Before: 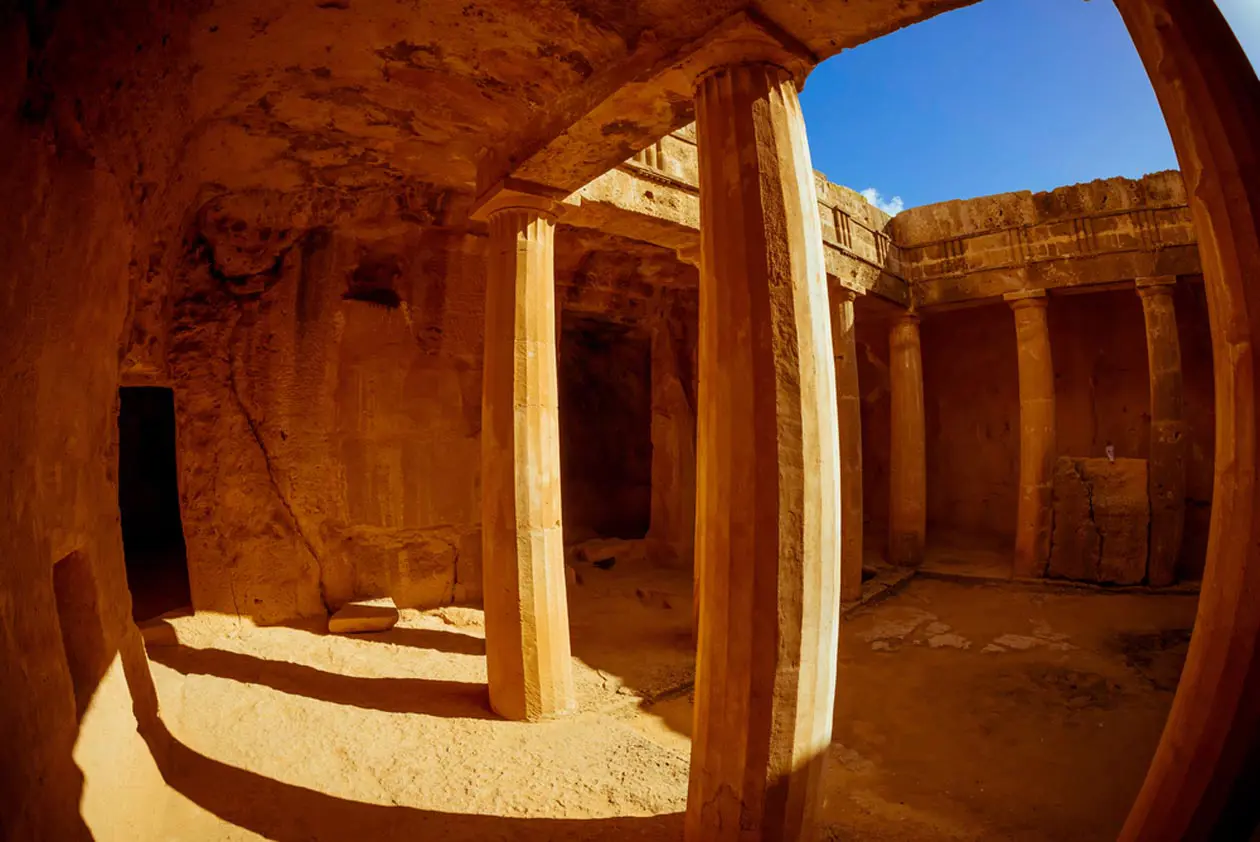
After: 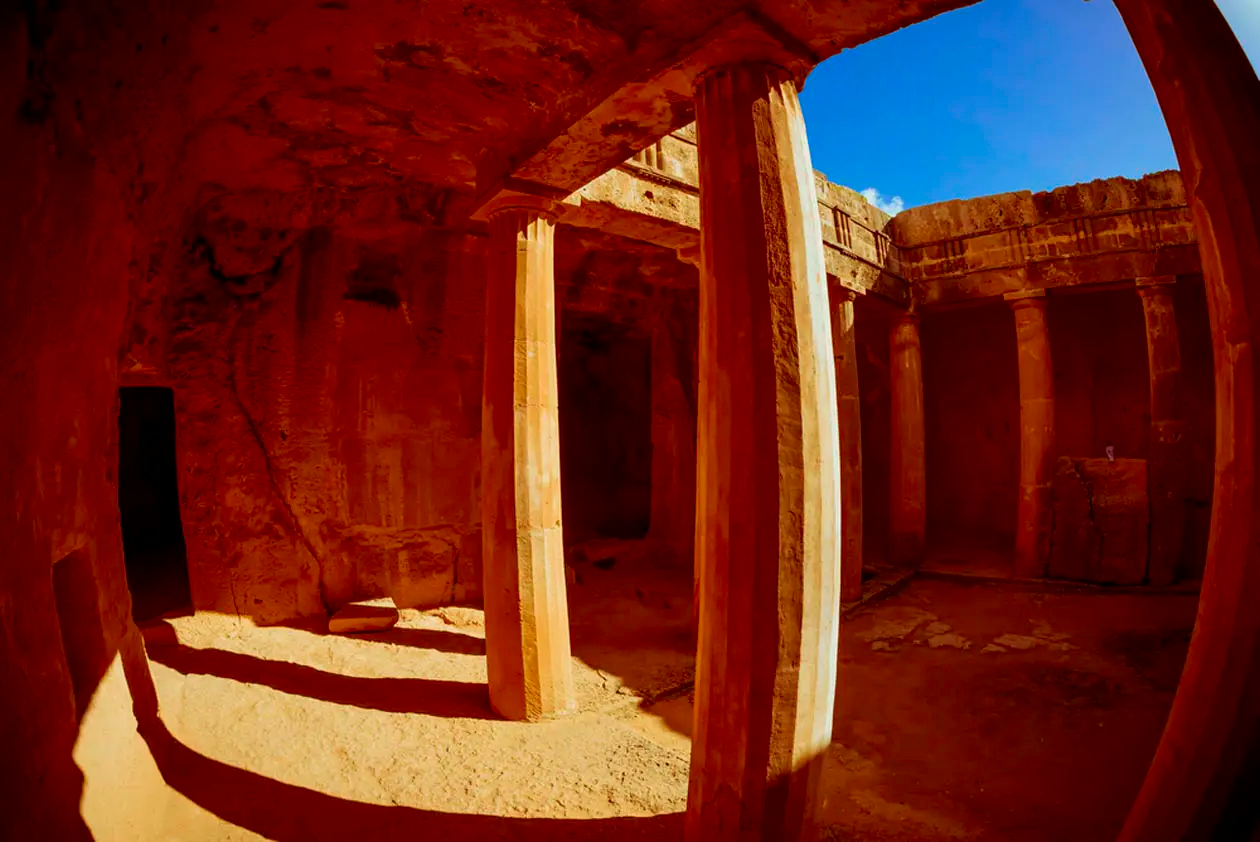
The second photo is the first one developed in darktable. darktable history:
tone curve: curves: ch0 [(0, 0) (0.059, 0.027) (0.162, 0.125) (0.304, 0.279) (0.547, 0.532) (0.828, 0.815) (1, 0.983)]; ch1 [(0, 0) (0.23, 0.166) (0.34, 0.308) (0.371, 0.337) (0.429, 0.411) (0.477, 0.462) (0.499, 0.498) (0.529, 0.537) (0.559, 0.582) (0.743, 0.798) (1, 1)]; ch2 [(0, 0) (0.431, 0.414) (0.498, 0.503) (0.524, 0.528) (0.568, 0.546) (0.6, 0.597) (0.634, 0.645) (0.728, 0.742) (1, 1)], color space Lab, independent channels, preserve colors none
contrast brightness saturation: contrast 0.03, brightness -0.04
